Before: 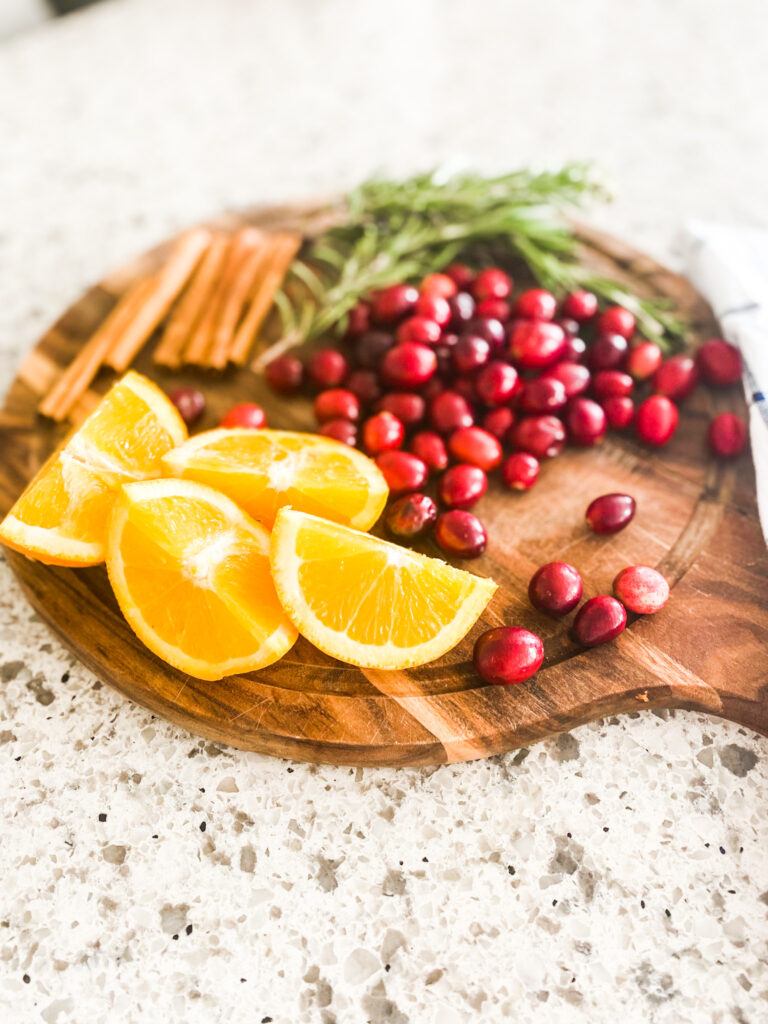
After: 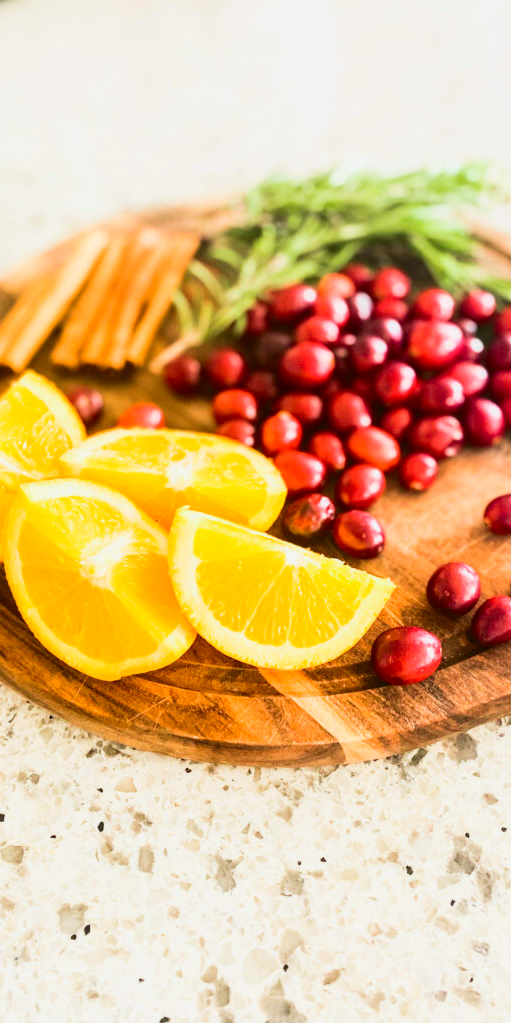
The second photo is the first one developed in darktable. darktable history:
crop and rotate: left 13.409%, right 19.924%
tone curve: curves: ch0 [(0, 0) (0.042, 0.023) (0.157, 0.114) (0.302, 0.308) (0.44, 0.507) (0.607, 0.705) (0.824, 0.882) (1, 0.965)]; ch1 [(0, 0) (0.339, 0.334) (0.445, 0.419) (0.476, 0.454) (0.503, 0.501) (0.517, 0.513) (0.551, 0.567) (0.622, 0.662) (0.706, 0.741) (1, 1)]; ch2 [(0, 0) (0.327, 0.318) (0.417, 0.426) (0.46, 0.453) (0.502, 0.5) (0.514, 0.524) (0.547, 0.572) (0.615, 0.656) (0.717, 0.778) (1, 1)], color space Lab, independent channels, preserve colors none
